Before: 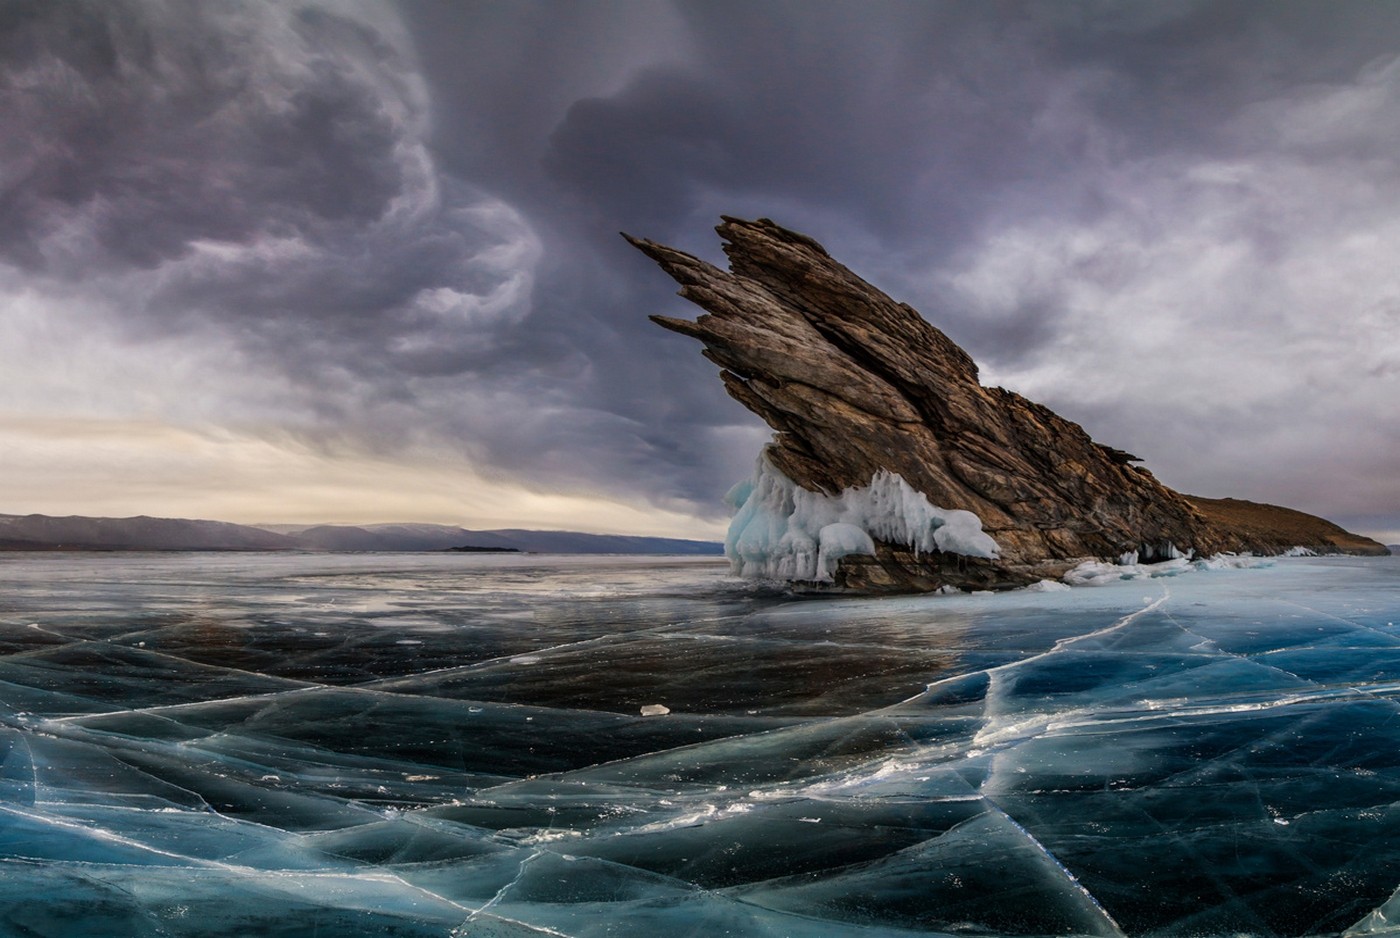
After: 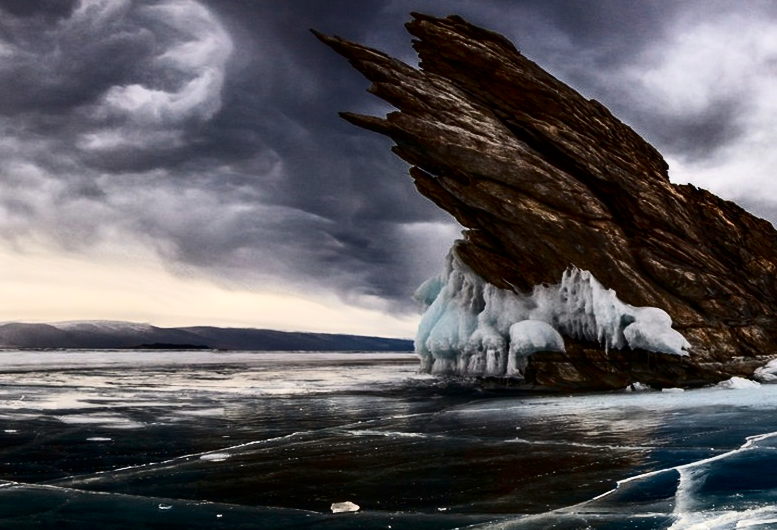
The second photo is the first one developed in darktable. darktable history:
crop and rotate: left 22.211%, top 21.662%, right 22.262%, bottom 21.82%
contrast brightness saturation: contrast 0.49, saturation -0.081
